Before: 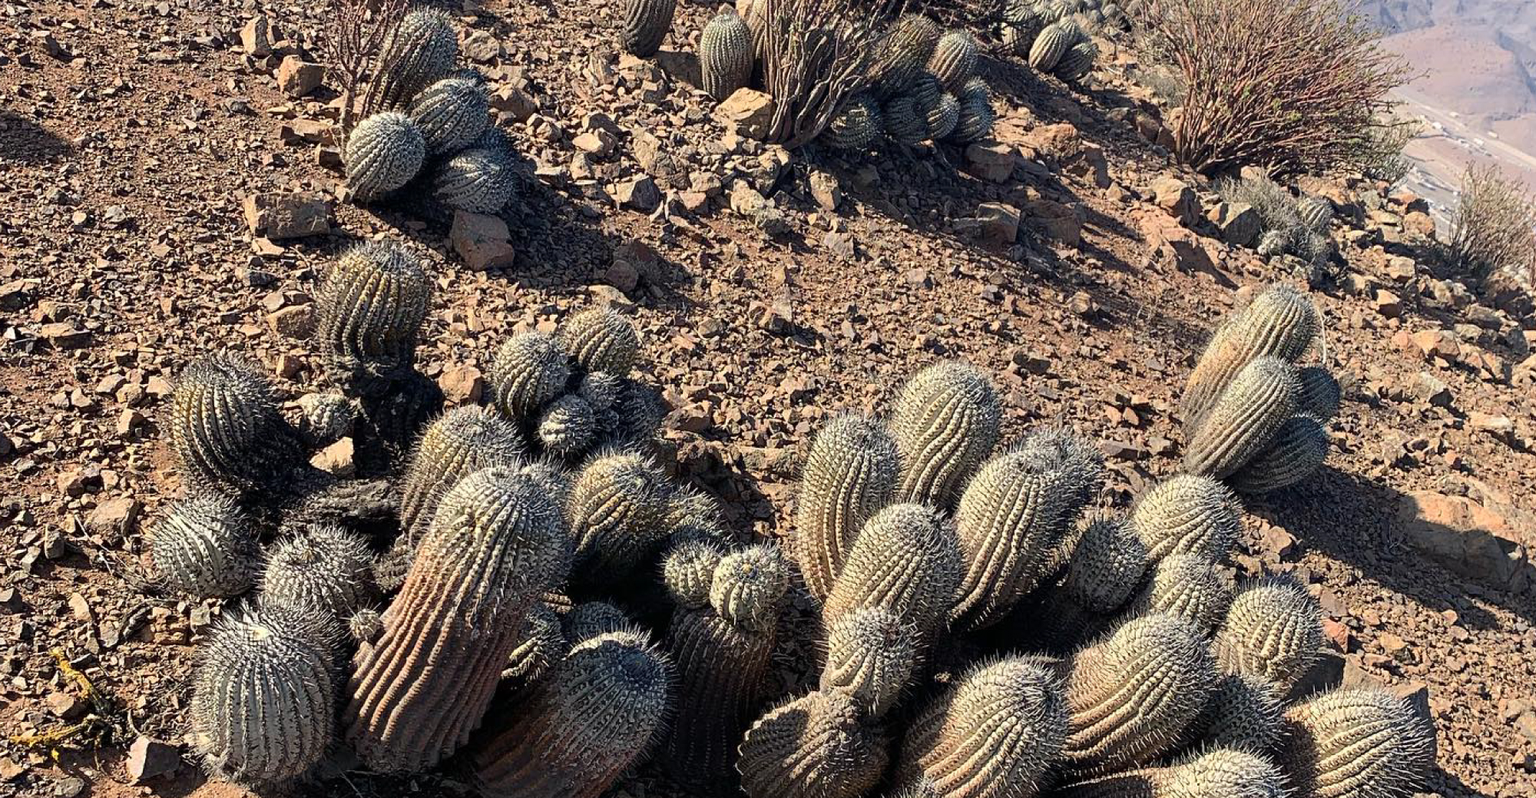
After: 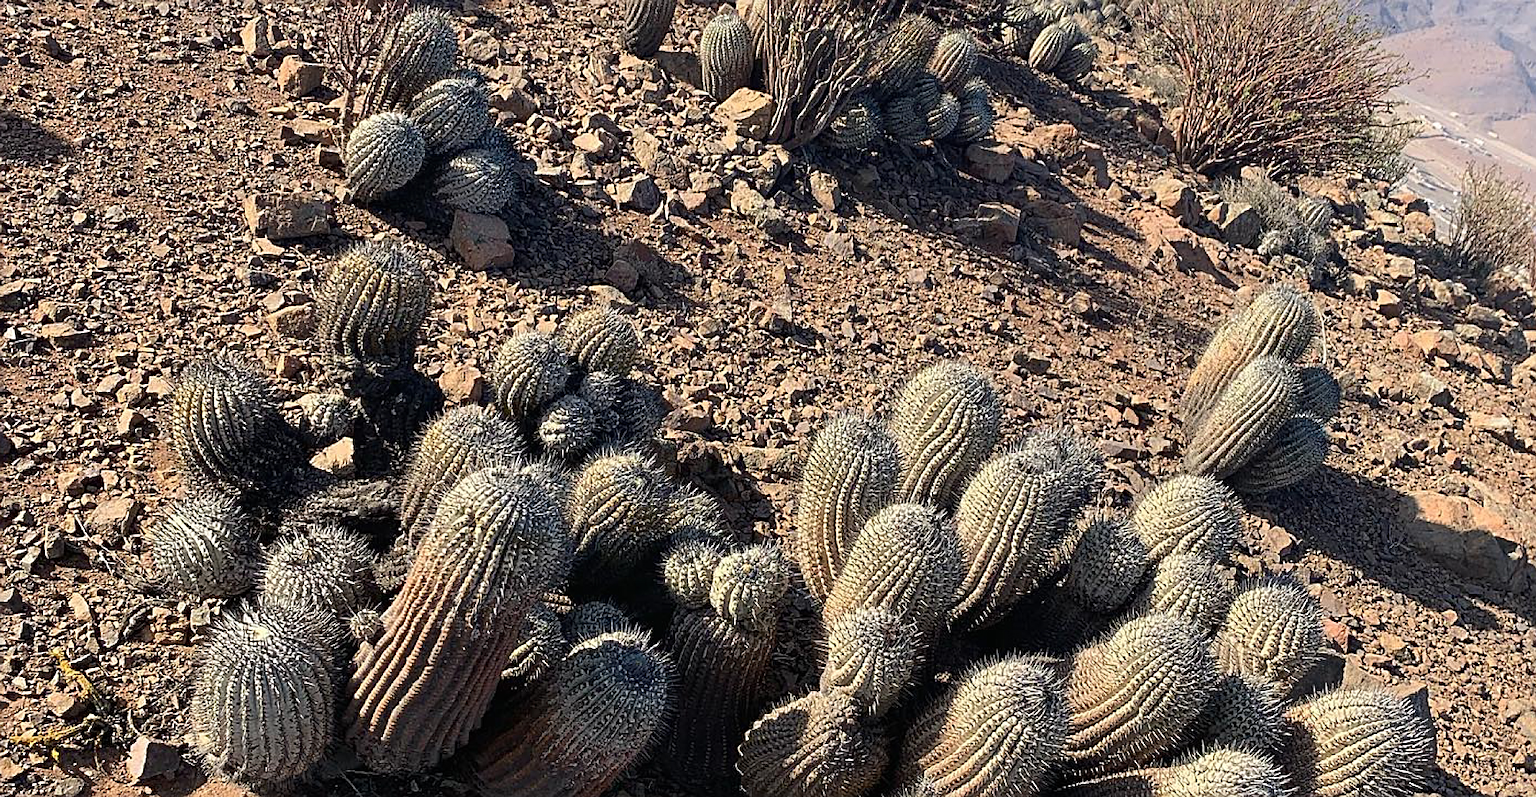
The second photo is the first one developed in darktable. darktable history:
local contrast: mode bilateral grid, contrast 100, coarseness 100, detail 94%, midtone range 0.2
sharpen: on, module defaults
